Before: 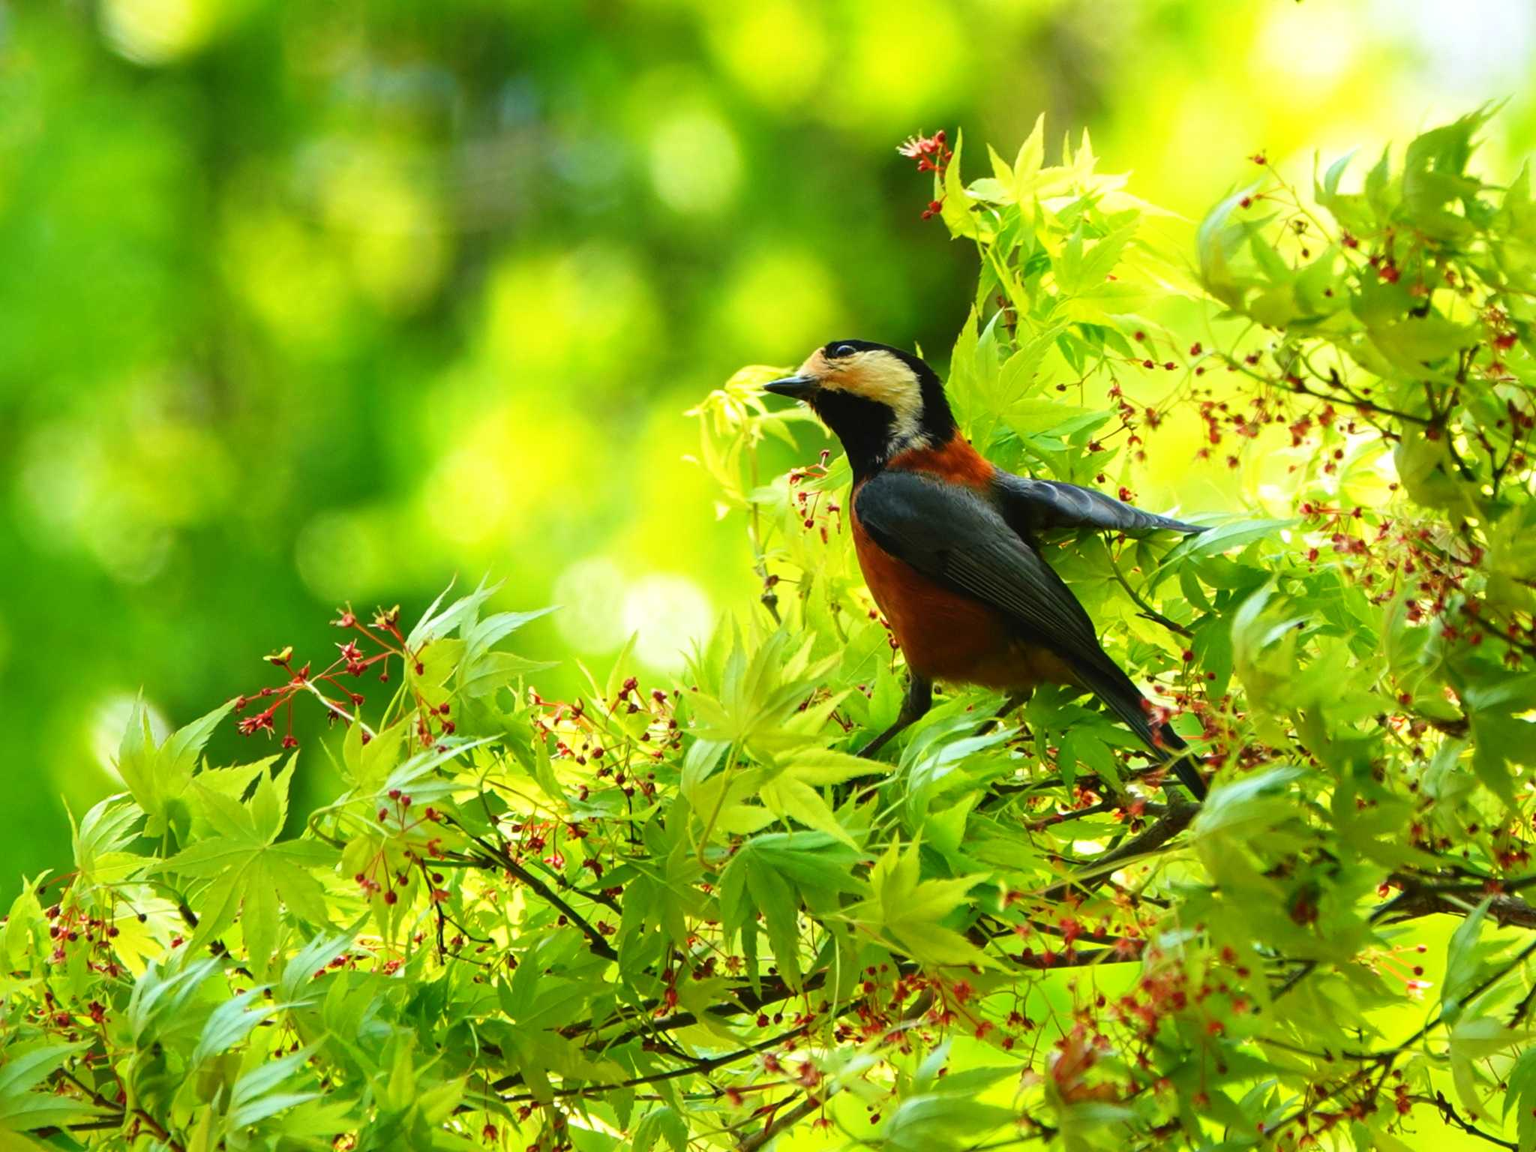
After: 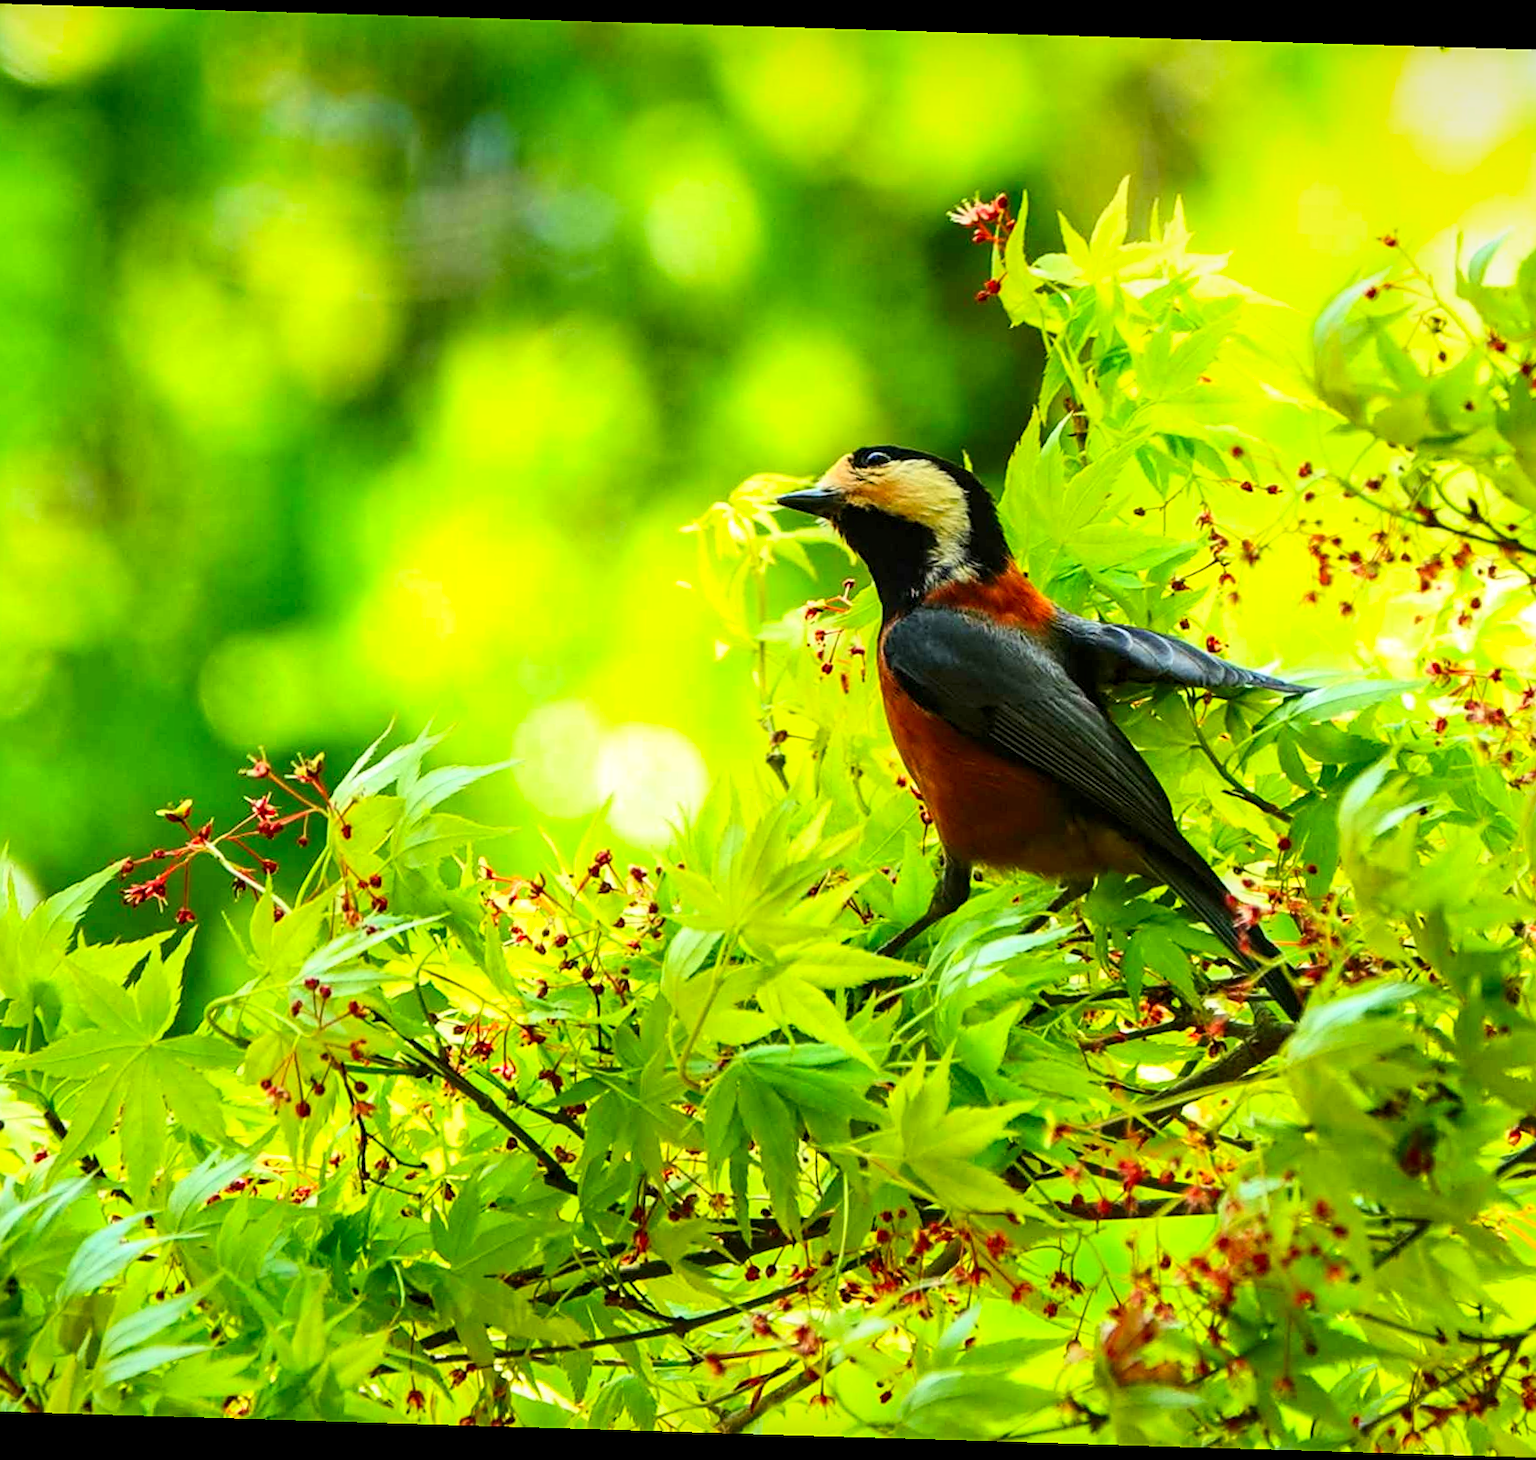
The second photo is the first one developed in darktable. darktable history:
rotate and perspective: rotation 1.72°, automatic cropping off
crop and rotate: left 9.597%, right 10.195%
contrast brightness saturation: contrast 0.2, brightness 0.16, saturation 0.22
local contrast: shadows 94%
sharpen: on, module defaults
